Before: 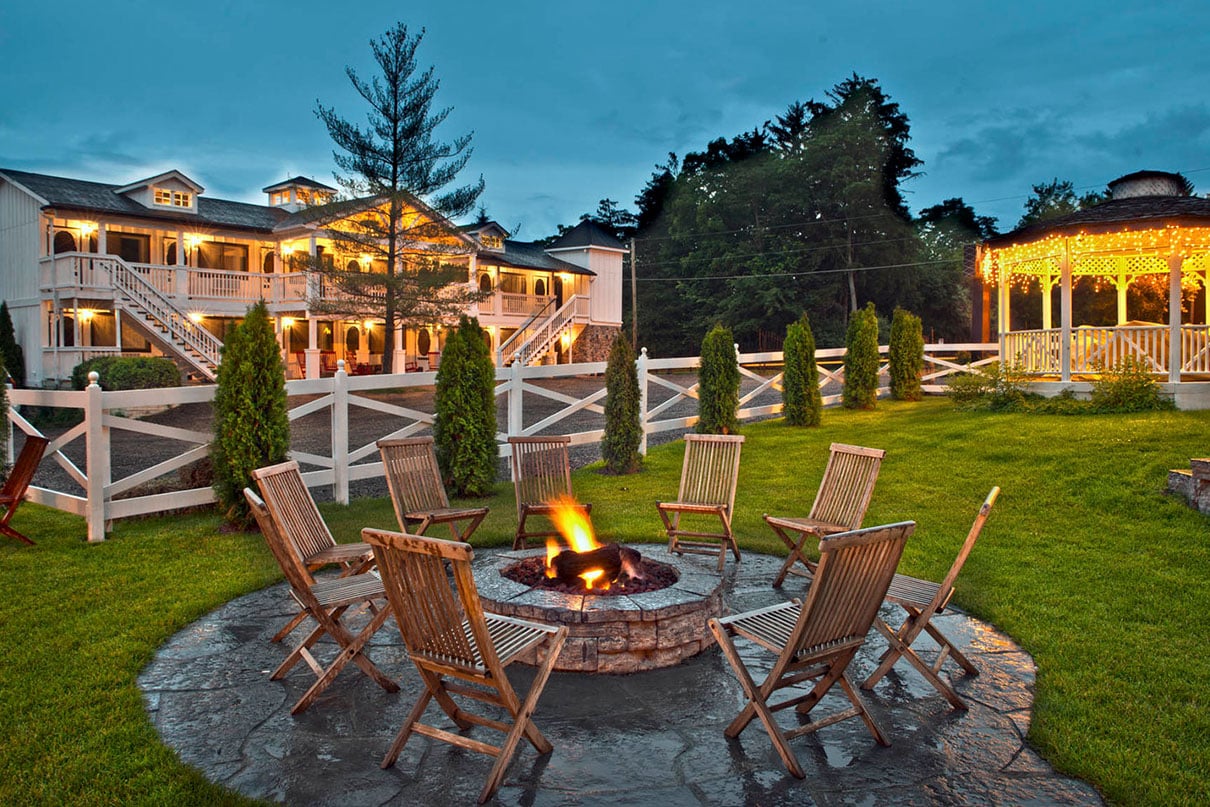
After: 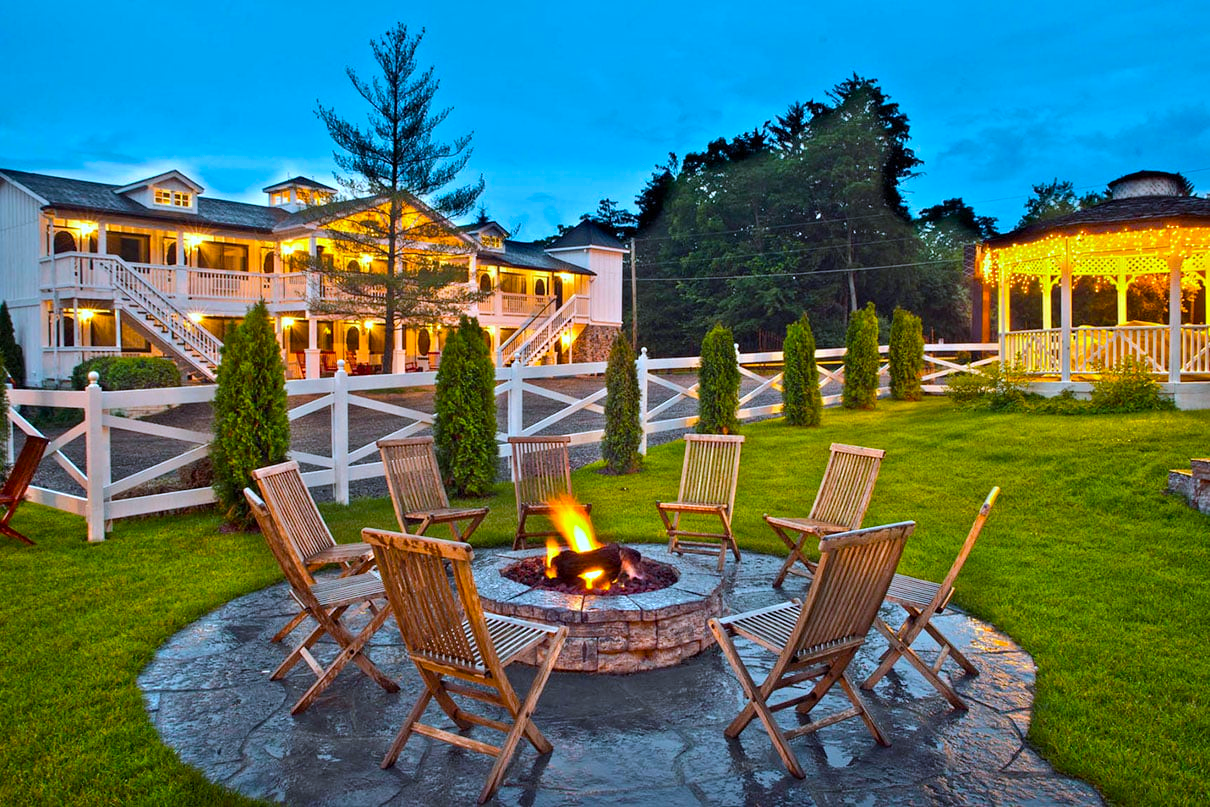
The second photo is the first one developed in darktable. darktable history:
levels: levels [0, 0.476, 0.951]
white balance: red 0.931, blue 1.11
color balance rgb: perceptual saturation grading › global saturation 25%, perceptual brilliance grading › mid-tones 10%, perceptual brilliance grading › shadows 15%, global vibrance 20%
